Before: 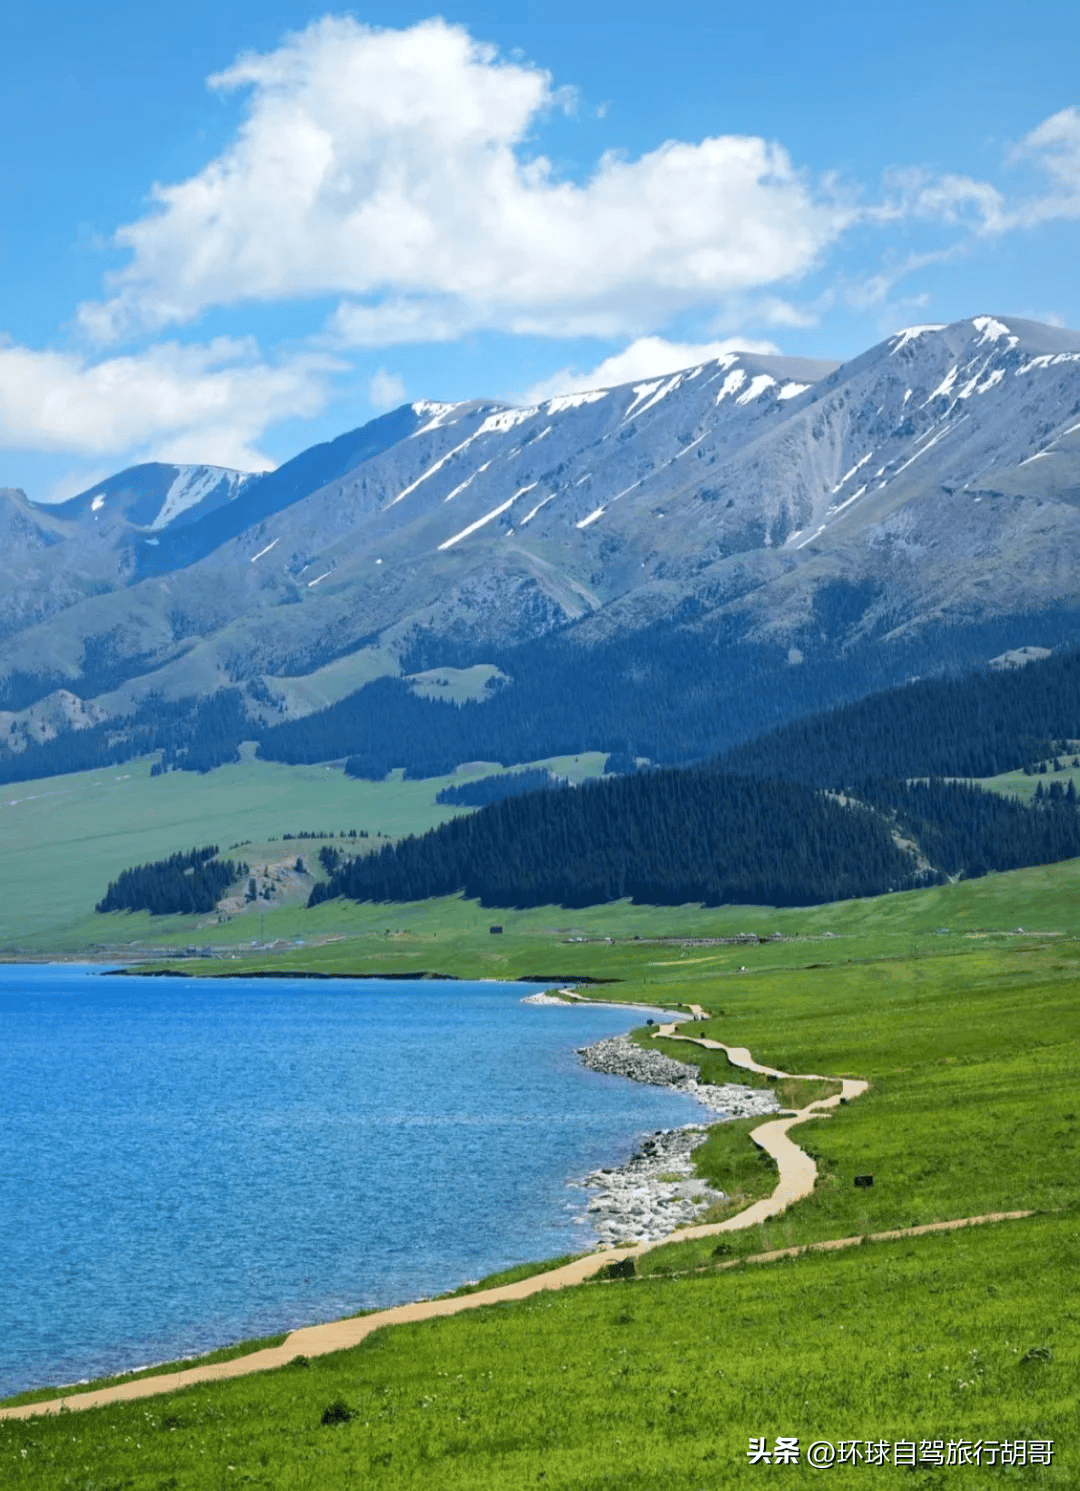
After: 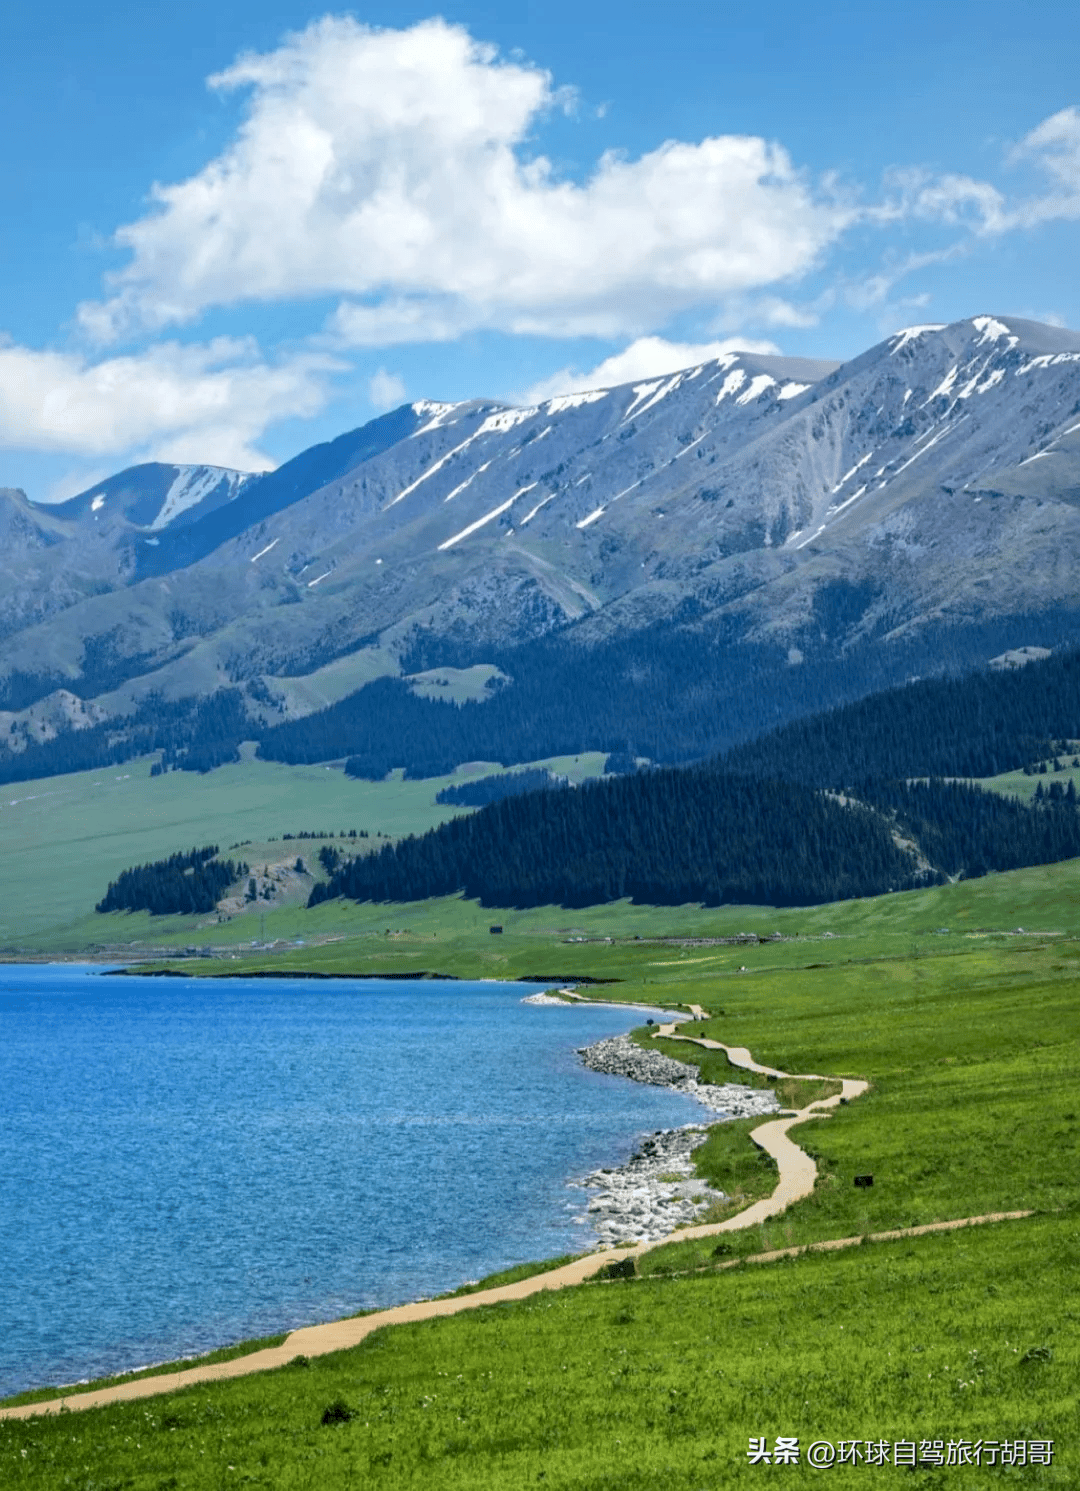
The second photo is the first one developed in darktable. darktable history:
local contrast: highlights 55%, shadows 52%, detail 130%, midtone range 0.452
exposure: exposure -0.177 EV, compensate highlight preservation false
